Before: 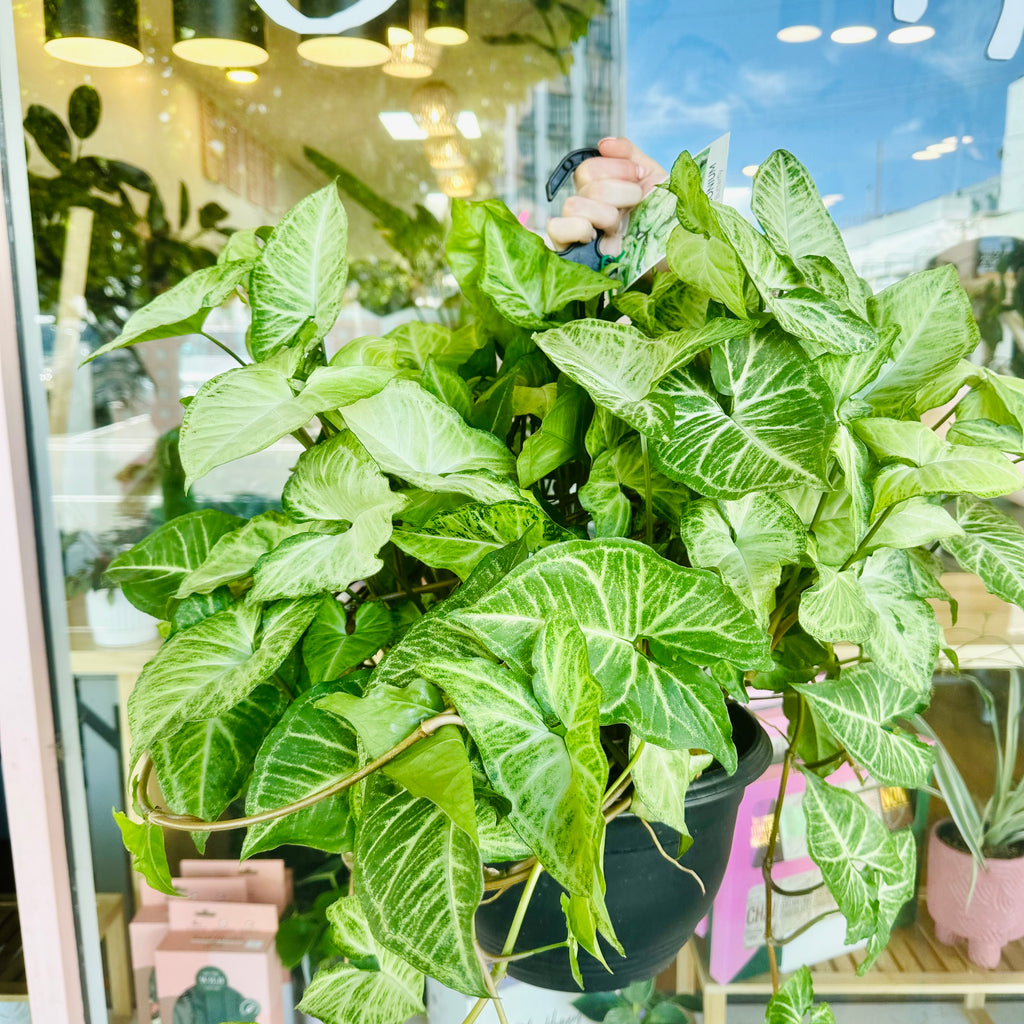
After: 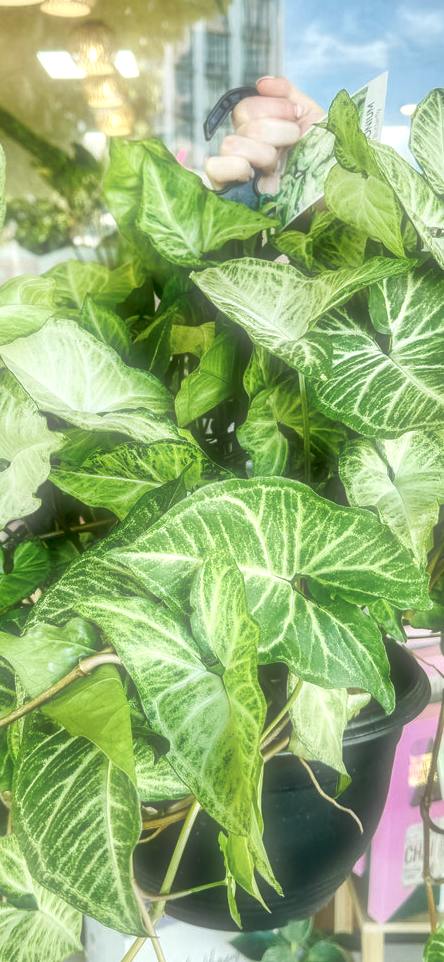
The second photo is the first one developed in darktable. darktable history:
local contrast: highlights 60%, shadows 60%, detail 160%
white balance: red 1.009, blue 0.985
crop: left 33.452%, top 6.025%, right 23.155%
soften: size 60.24%, saturation 65.46%, brightness 0.506 EV, mix 25.7%
